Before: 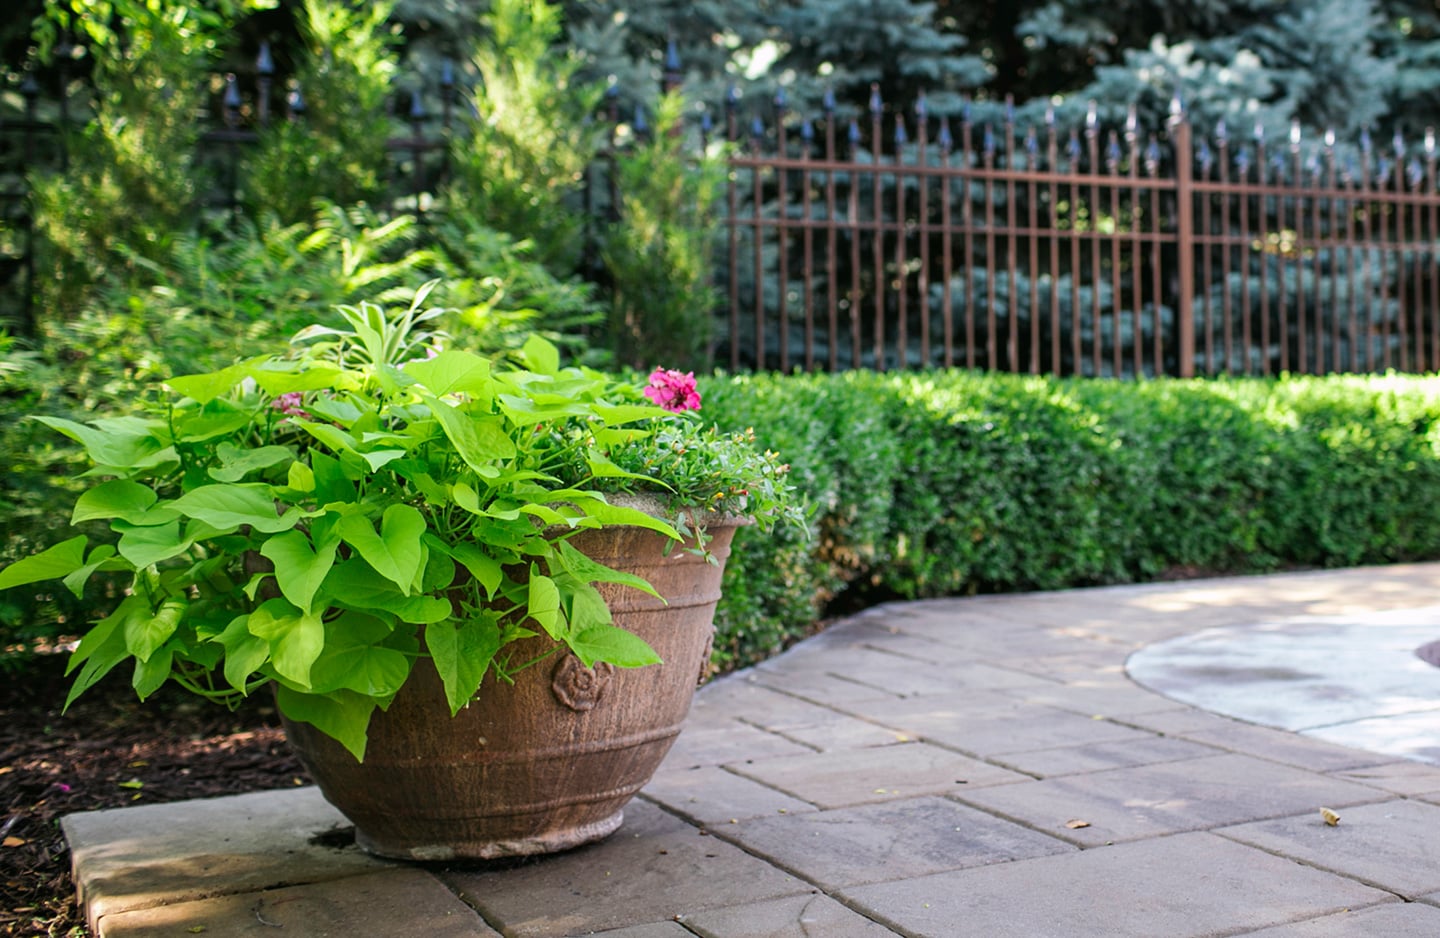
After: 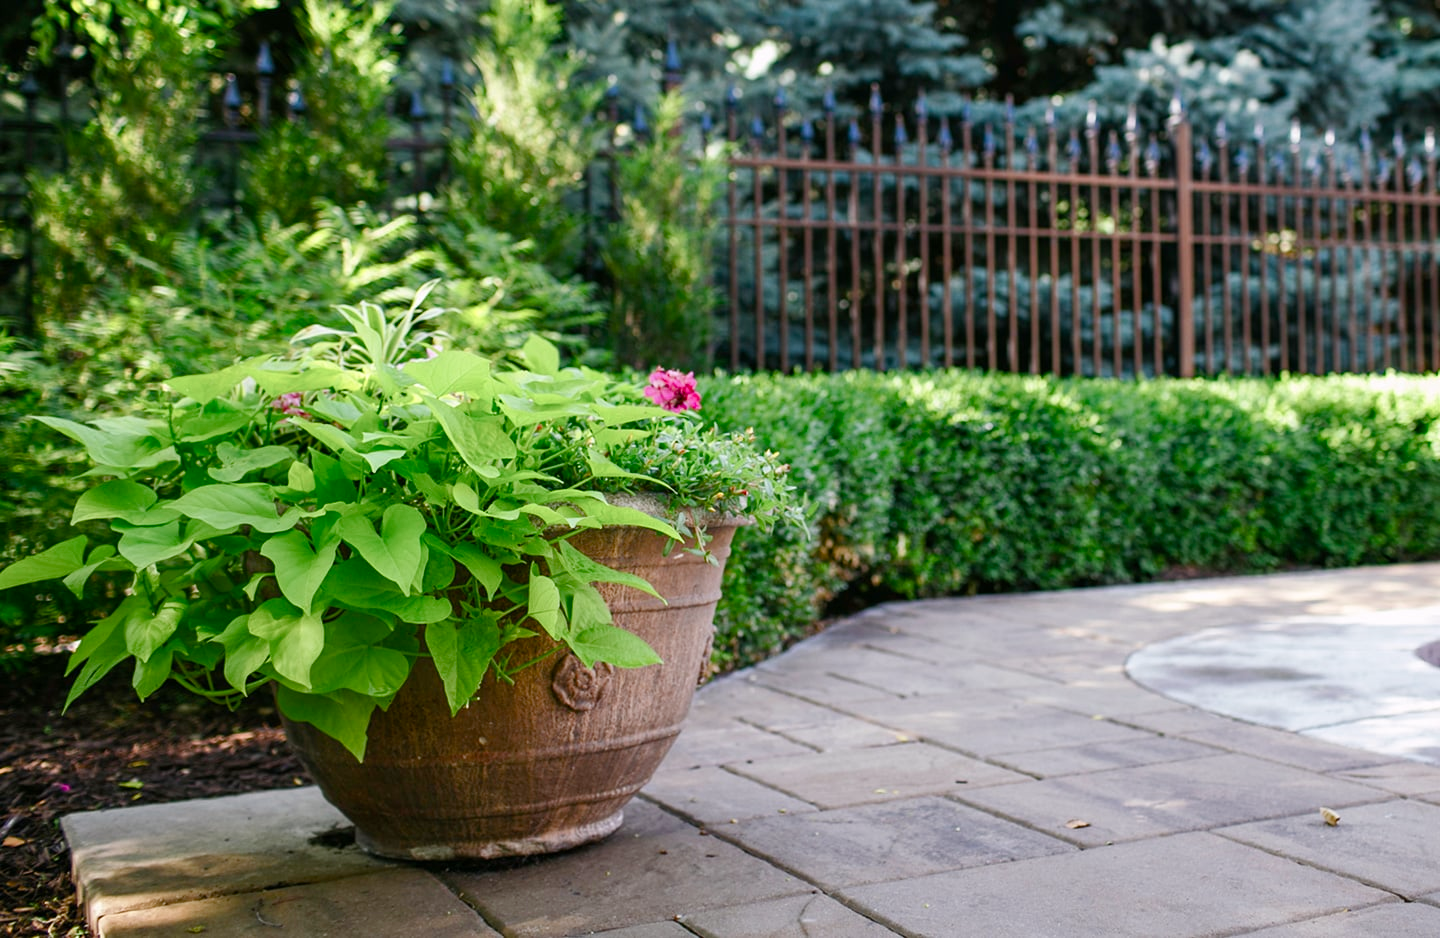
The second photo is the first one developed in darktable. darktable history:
color balance rgb: highlights gain › chroma 0.22%, highlights gain › hue 329.85°, perceptual saturation grading › global saturation 20%, perceptual saturation grading › highlights -50.002%, perceptual saturation grading › shadows 30.078%
